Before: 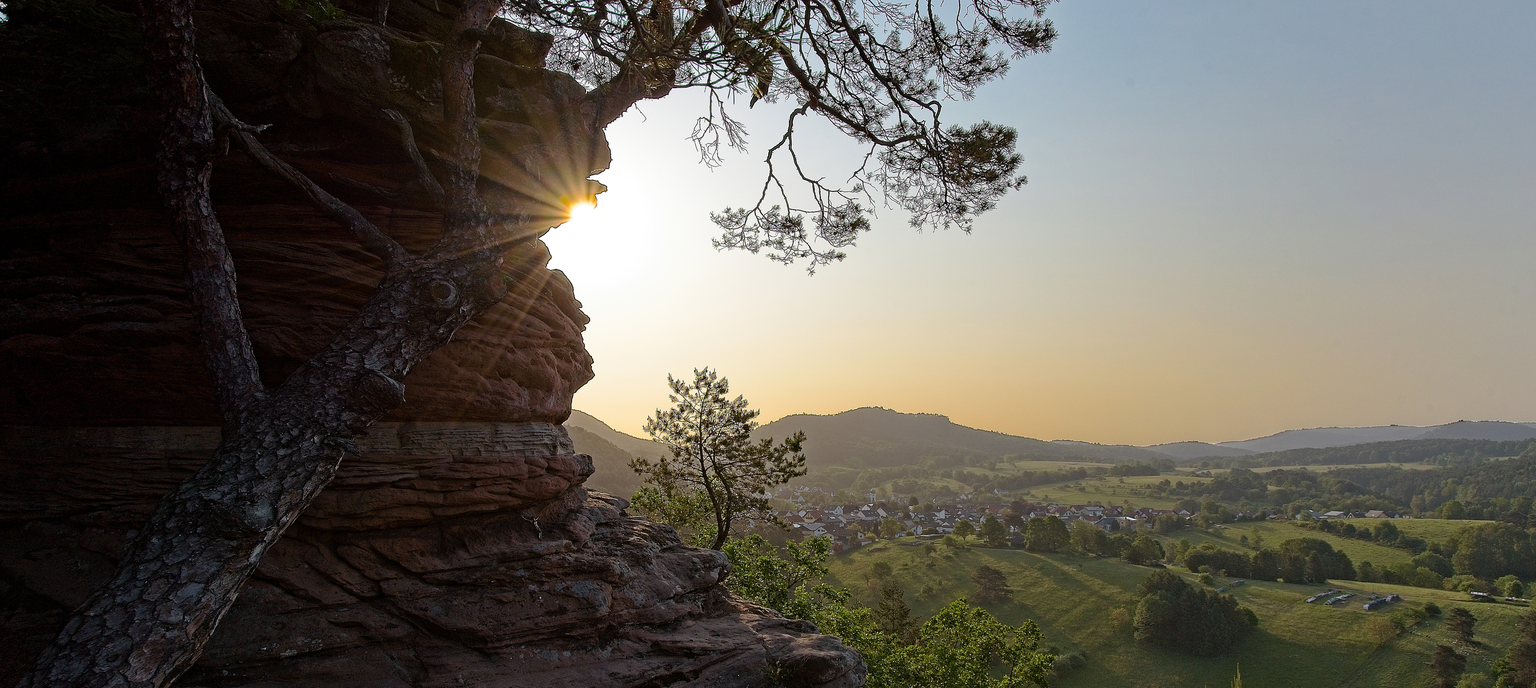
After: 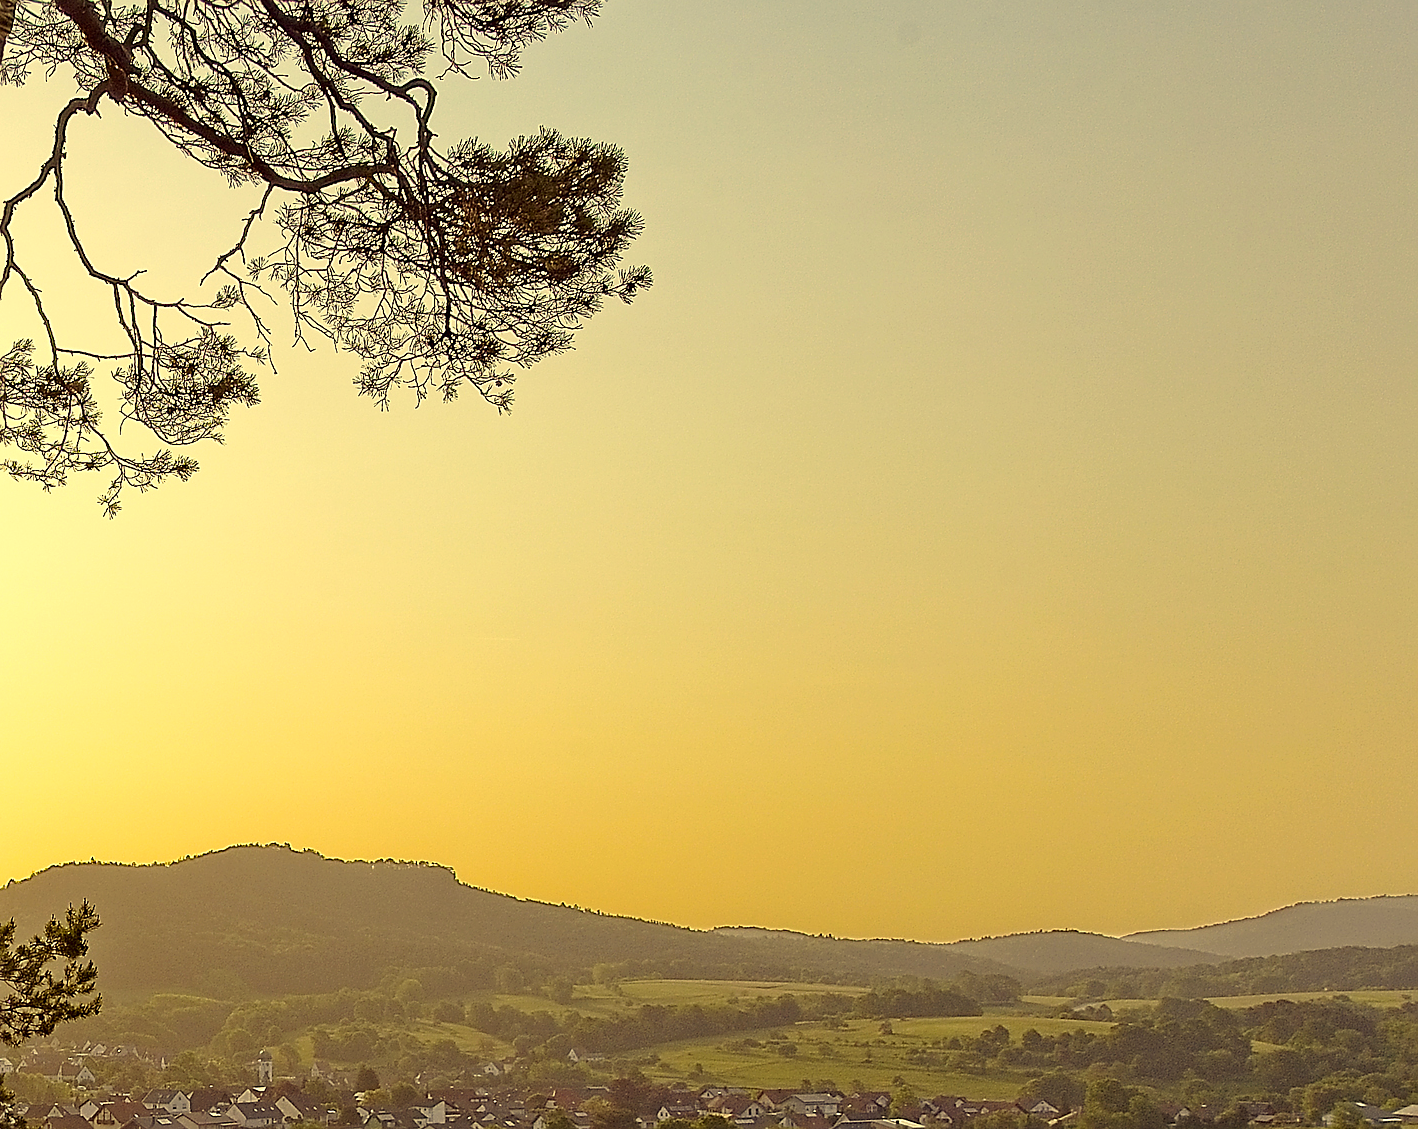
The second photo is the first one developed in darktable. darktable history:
color correction: highlights a* -0.482, highlights b* 40, shadows a* 9.8, shadows b* -0.161
crop and rotate: left 49.936%, top 10.094%, right 13.136%, bottom 24.256%
sharpen: on, module defaults
exposure: exposure 0.2 EV, compensate highlight preservation false
